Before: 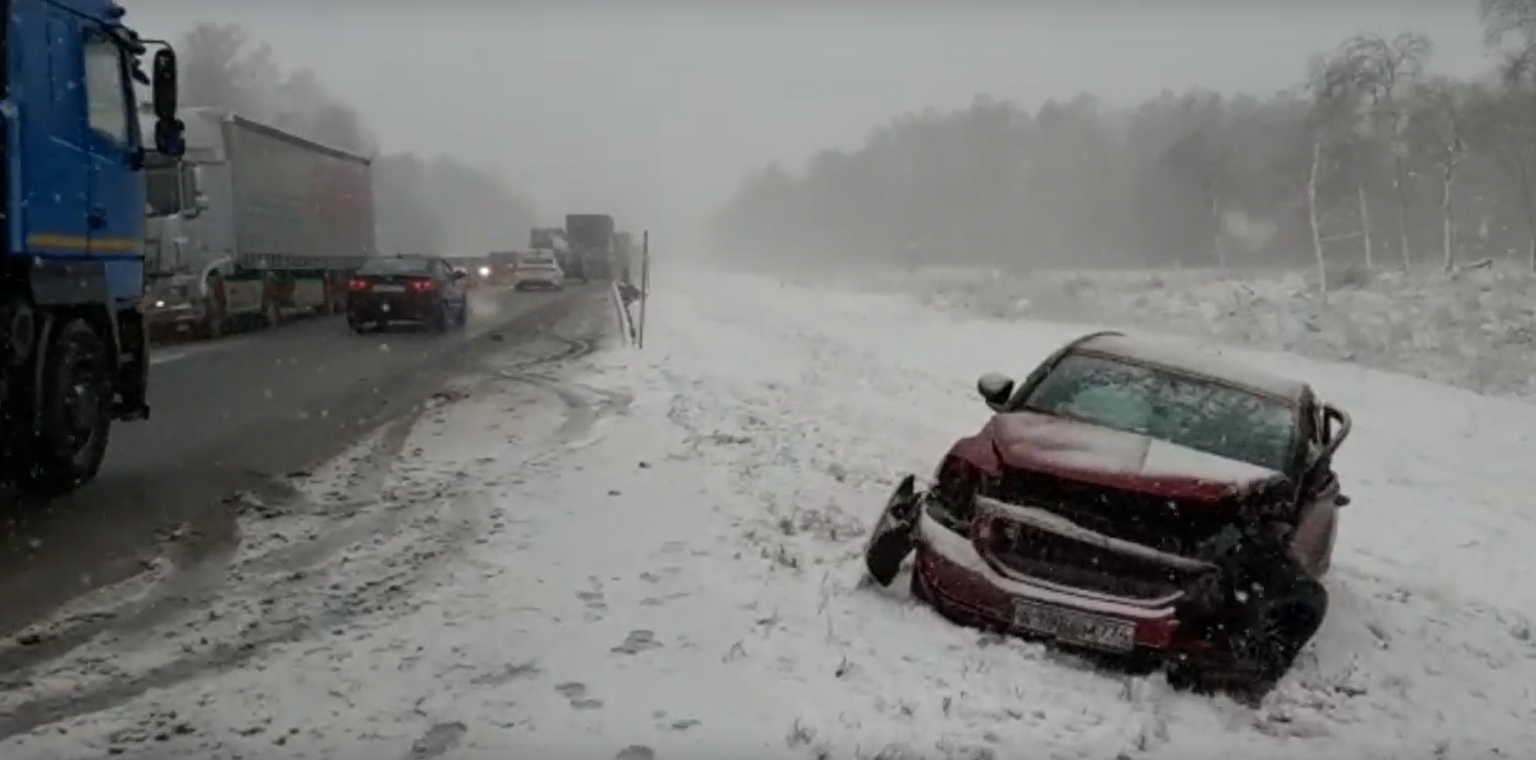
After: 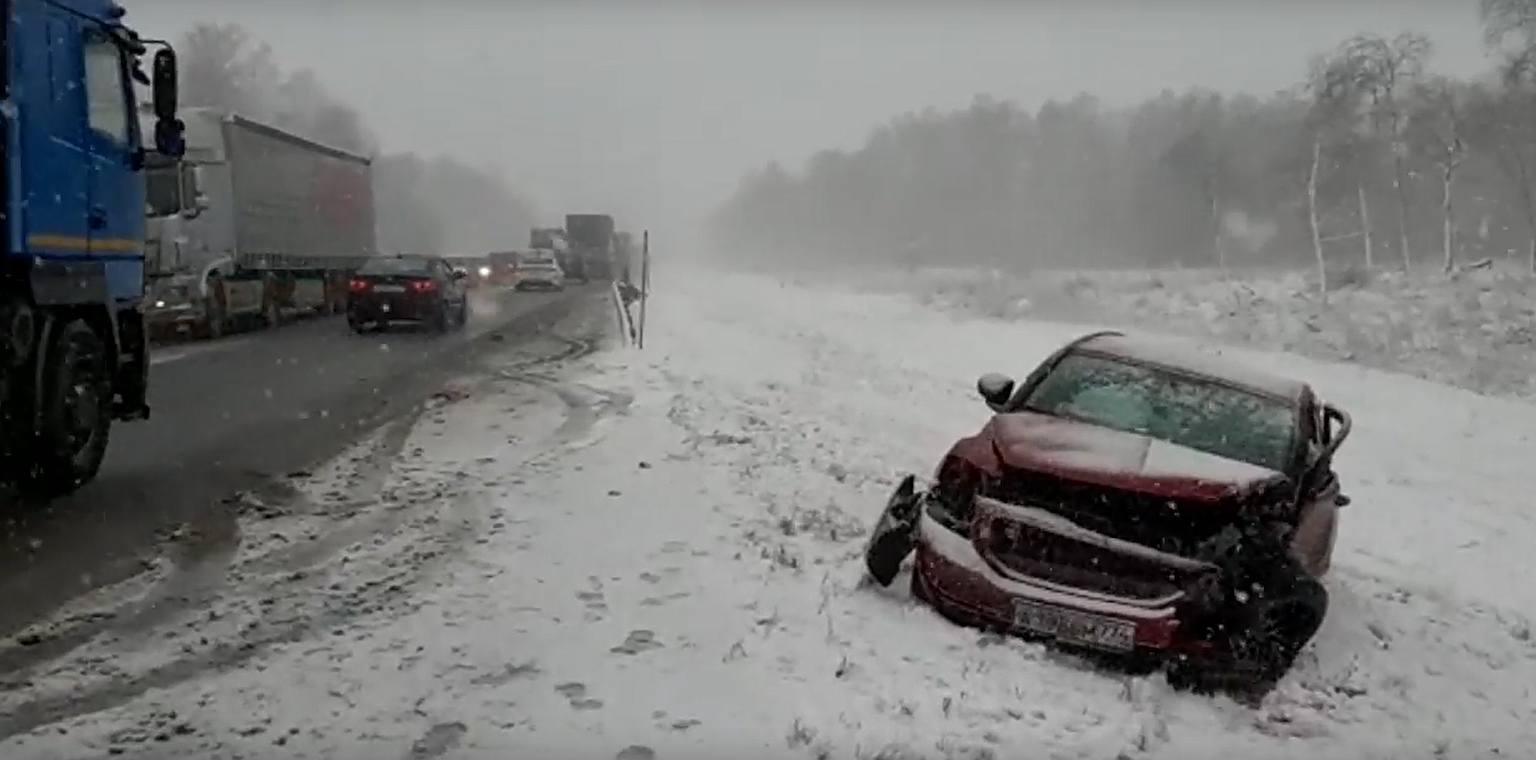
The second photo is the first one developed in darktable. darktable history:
local contrast: mode bilateral grid, contrast 20, coarseness 50, detail 120%, midtone range 0.2
contrast equalizer: octaves 7, y [[0.5, 0.5, 0.472, 0.5, 0.5, 0.5], [0.5 ×6], [0.5 ×6], [0 ×6], [0 ×6]]
sharpen: on, module defaults
